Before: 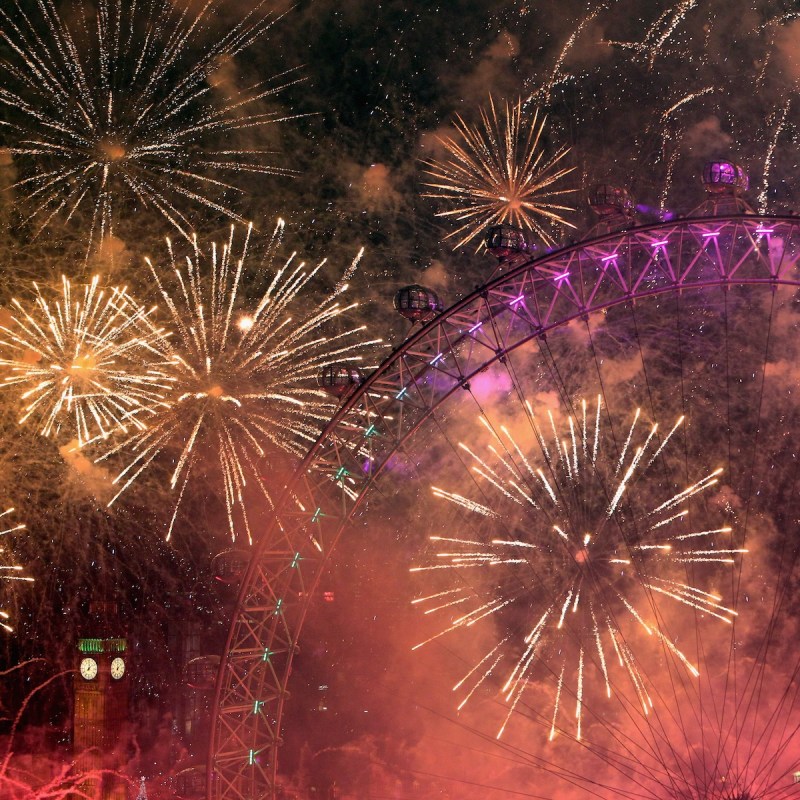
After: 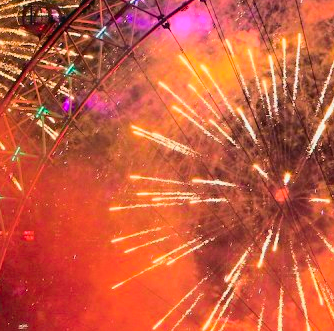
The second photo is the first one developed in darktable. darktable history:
crop: left 37.609%, top 45.237%, right 20.548%, bottom 13.356%
shadows and highlights: soften with gaussian
color balance rgb: linear chroma grading › shadows 9.379%, linear chroma grading › highlights 9.759%, linear chroma grading › global chroma 14.845%, linear chroma grading › mid-tones 14.62%, perceptual saturation grading › global saturation 25.634%, global vibrance 20%
tone curve: curves: ch0 [(0, 0.026) (0.104, 0.1) (0.233, 0.262) (0.398, 0.507) (0.498, 0.621) (0.65, 0.757) (0.835, 0.883) (1, 0.961)]; ch1 [(0, 0) (0.346, 0.307) (0.408, 0.369) (0.453, 0.457) (0.482, 0.476) (0.502, 0.498) (0.521, 0.503) (0.553, 0.554) (0.638, 0.646) (0.693, 0.727) (1, 1)]; ch2 [(0, 0) (0.366, 0.337) (0.434, 0.46) (0.485, 0.494) (0.5, 0.494) (0.511, 0.508) (0.537, 0.55) (0.579, 0.599) (0.663, 0.67) (1, 1)], color space Lab, independent channels, preserve colors none
